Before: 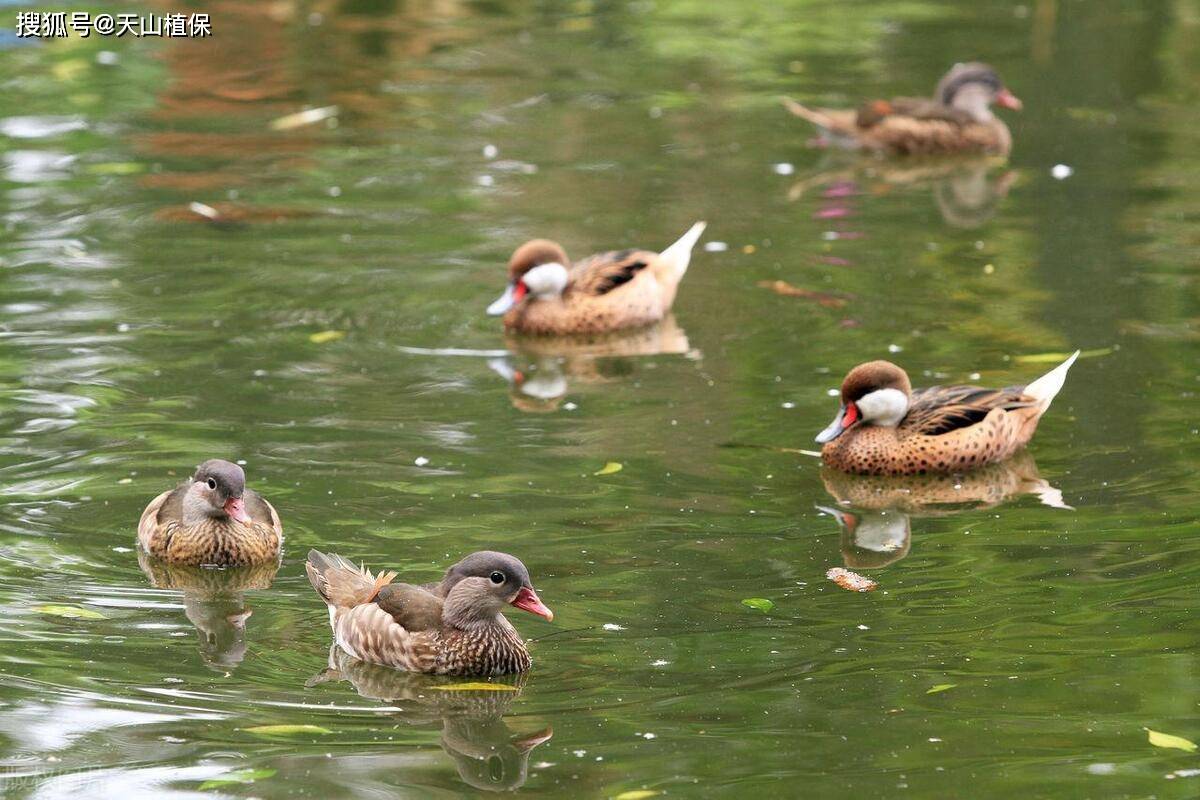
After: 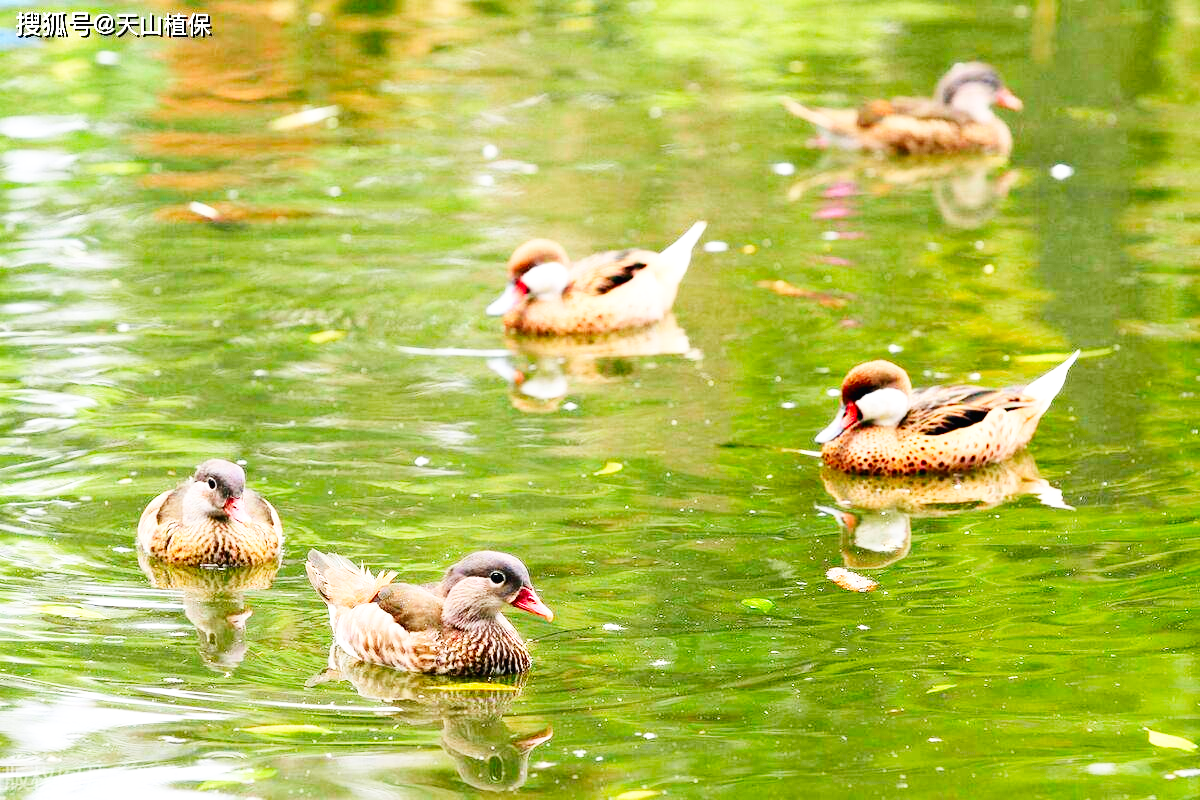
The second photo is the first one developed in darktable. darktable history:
base curve: curves: ch0 [(0, 0.003) (0.001, 0.002) (0.006, 0.004) (0.02, 0.022) (0.048, 0.086) (0.094, 0.234) (0.162, 0.431) (0.258, 0.629) (0.385, 0.8) (0.548, 0.918) (0.751, 0.988) (1, 1)], preserve colors none
contrast brightness saturation: contrast 0.158, saturation 0.326
tone equalizer: -7 EV 0.212 EV, -6 EV 0.115 EV, -5 EV 0.094 EV, -4 EV 0.025 EV, -2 EV -0.031 EV, -1 EV -0.023 EV, +0 EV -0.081 EV, edges refinement/feathering 500, mask exposure compensation -1.57 EV, preserve details no
